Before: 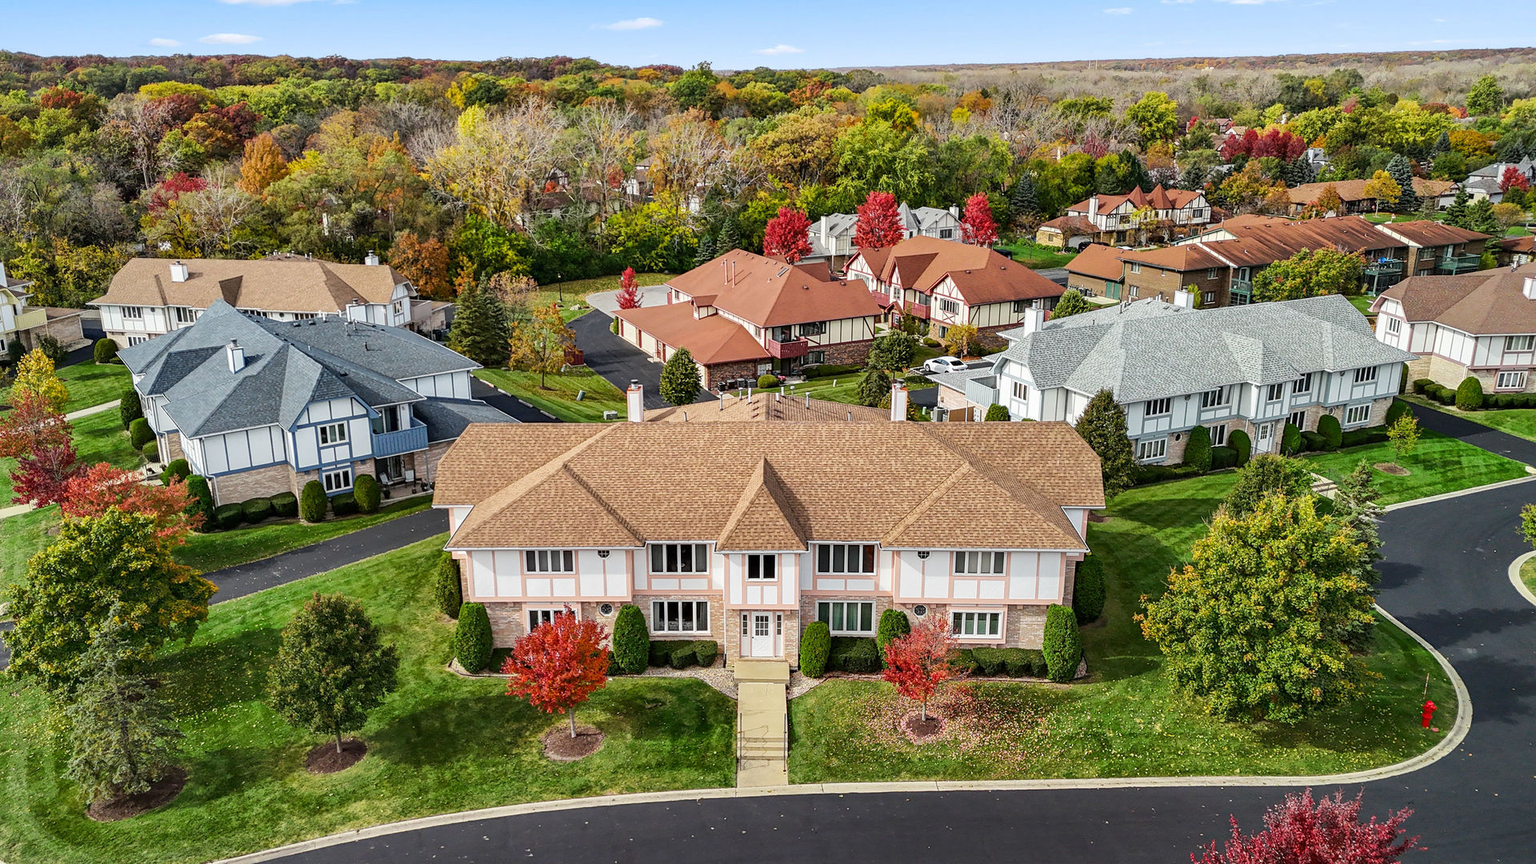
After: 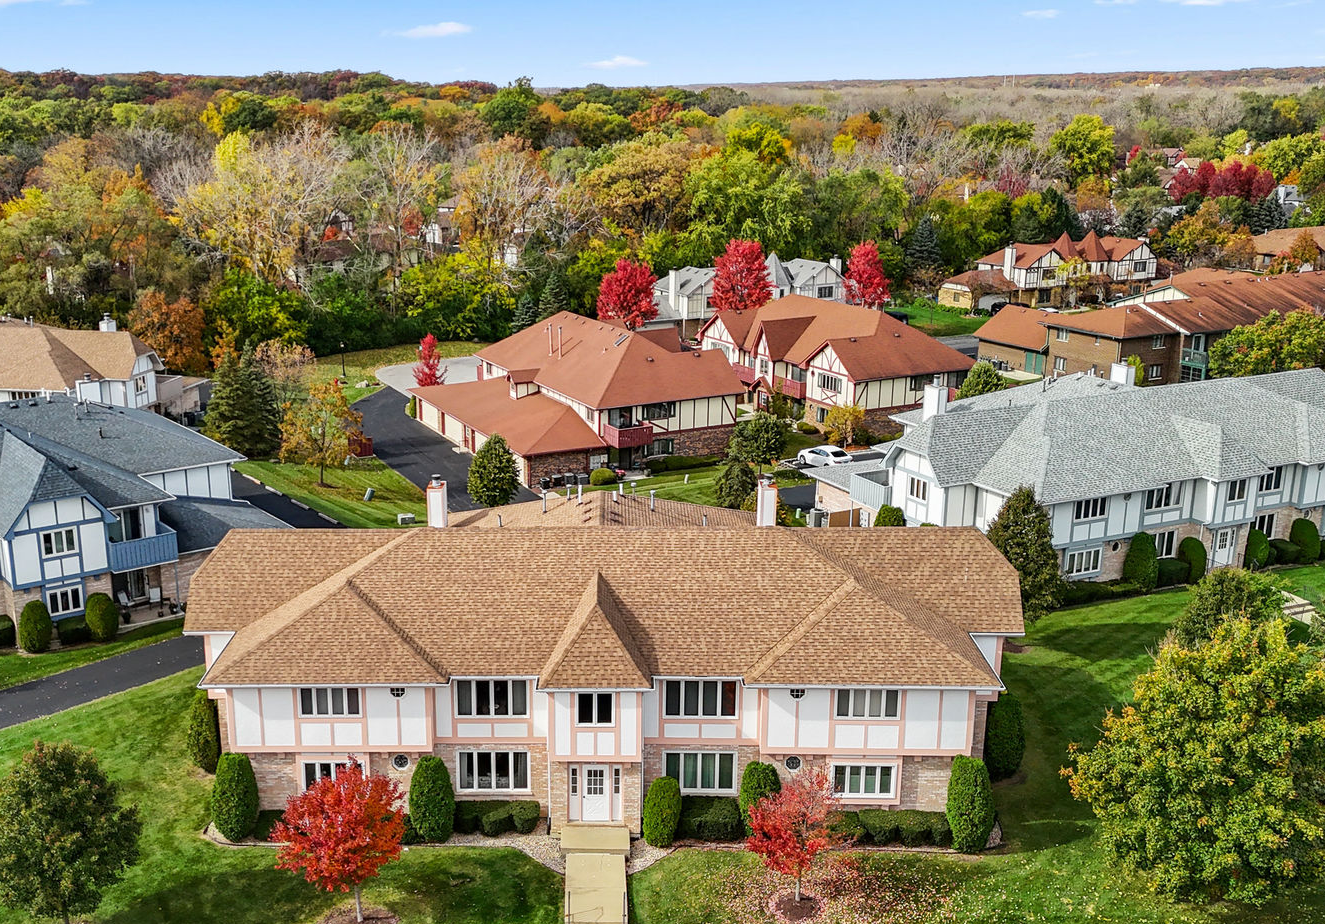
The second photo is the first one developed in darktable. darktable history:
crop: left 18.631%, right 12.344%, bottom 14.37%
